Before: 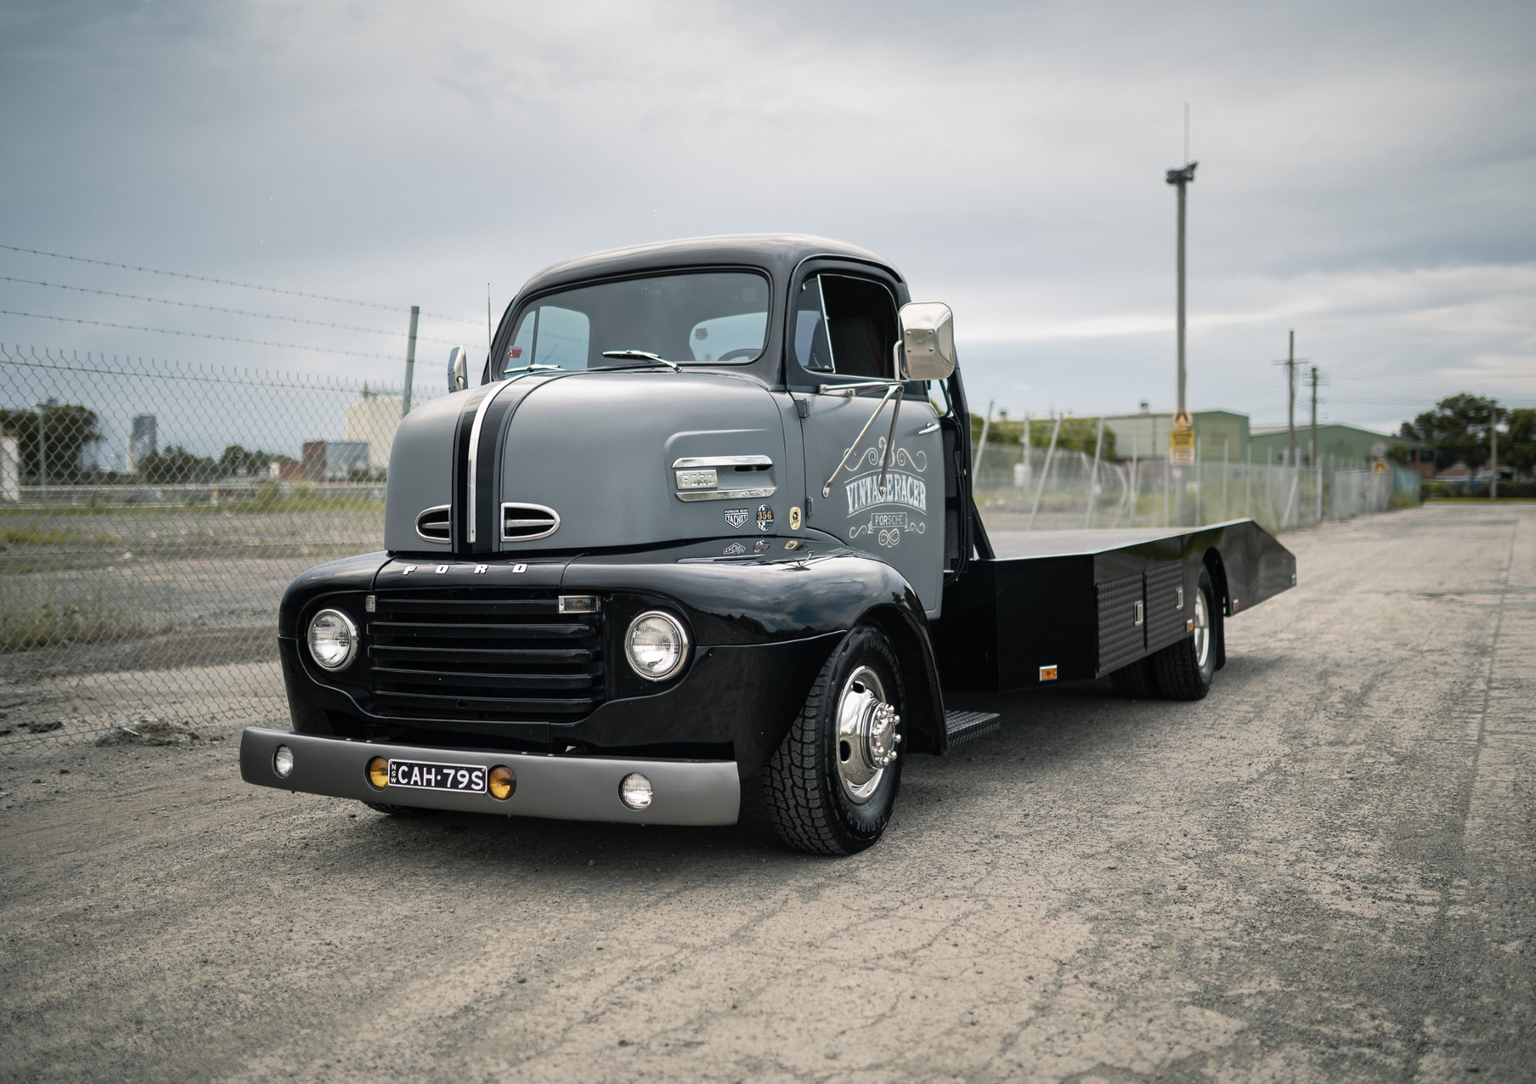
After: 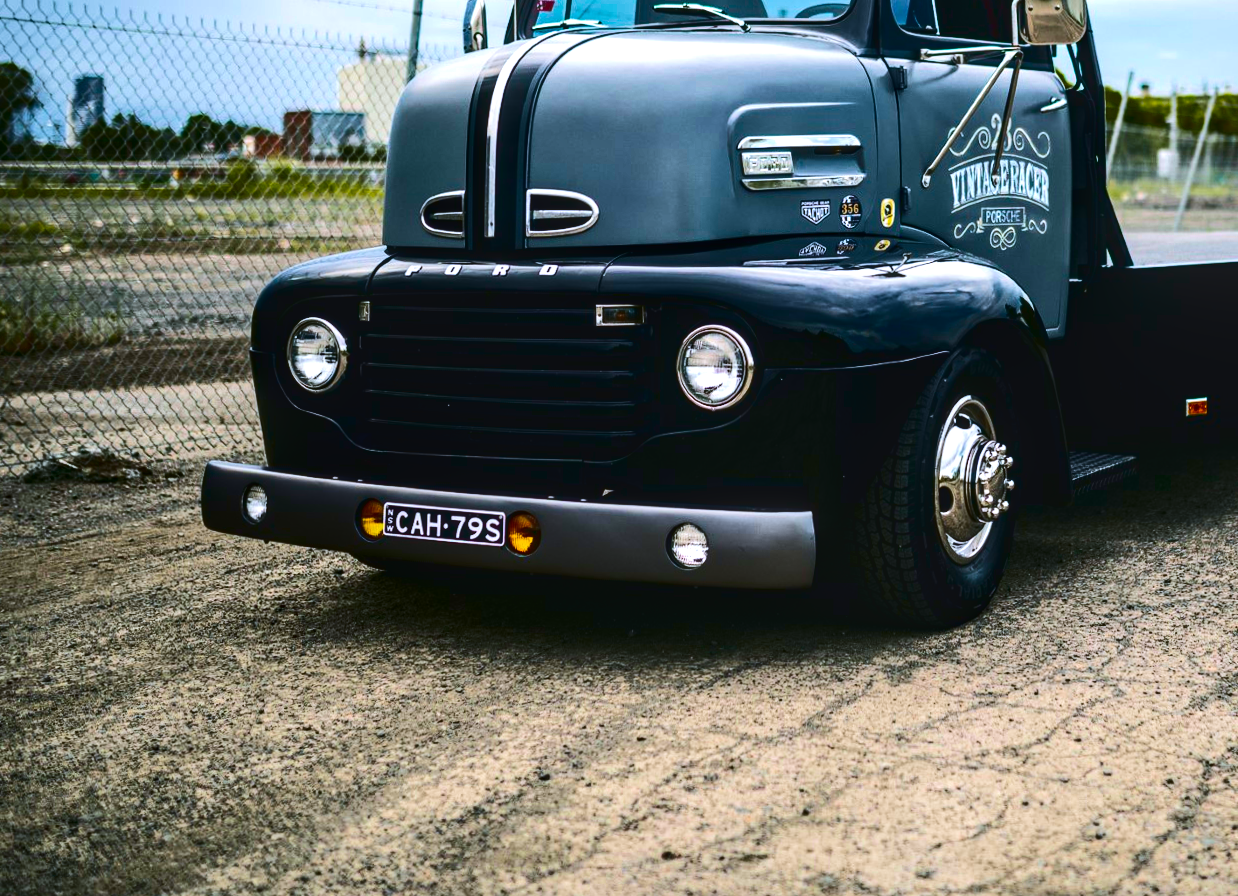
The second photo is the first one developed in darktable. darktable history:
tone curve: curves: ch0 [(0, 0.026) (0.146, 0.158) (0.272, 0.34) (0.453, 0.627) (0.687, 0.829) (1, 1)], color space Lab, independent channels, preserve colors none
exposure: exposure 0.127 EV, compensate highlight preservation false
crop and rotate: angle -0.726°, left 4.006%, top 31.57%, right 29.244%
levels: white 99.95%
local contrast: on, module defaults
contrast brightness saturation: contrast 0.092, brightness -0.589, saturation 0.175
velvia: on, module defaults
color balance rgb: highlights gain › luminance 16.87%, highlights gain › chroma 2.958%, highlights gain › hue 259.3°, linear chroma grading › shadows -7.799%, linear chroma grading › global chroma 9.725%, perceptual saturation grading › global saturation 99.43%, contrast 4.957%
